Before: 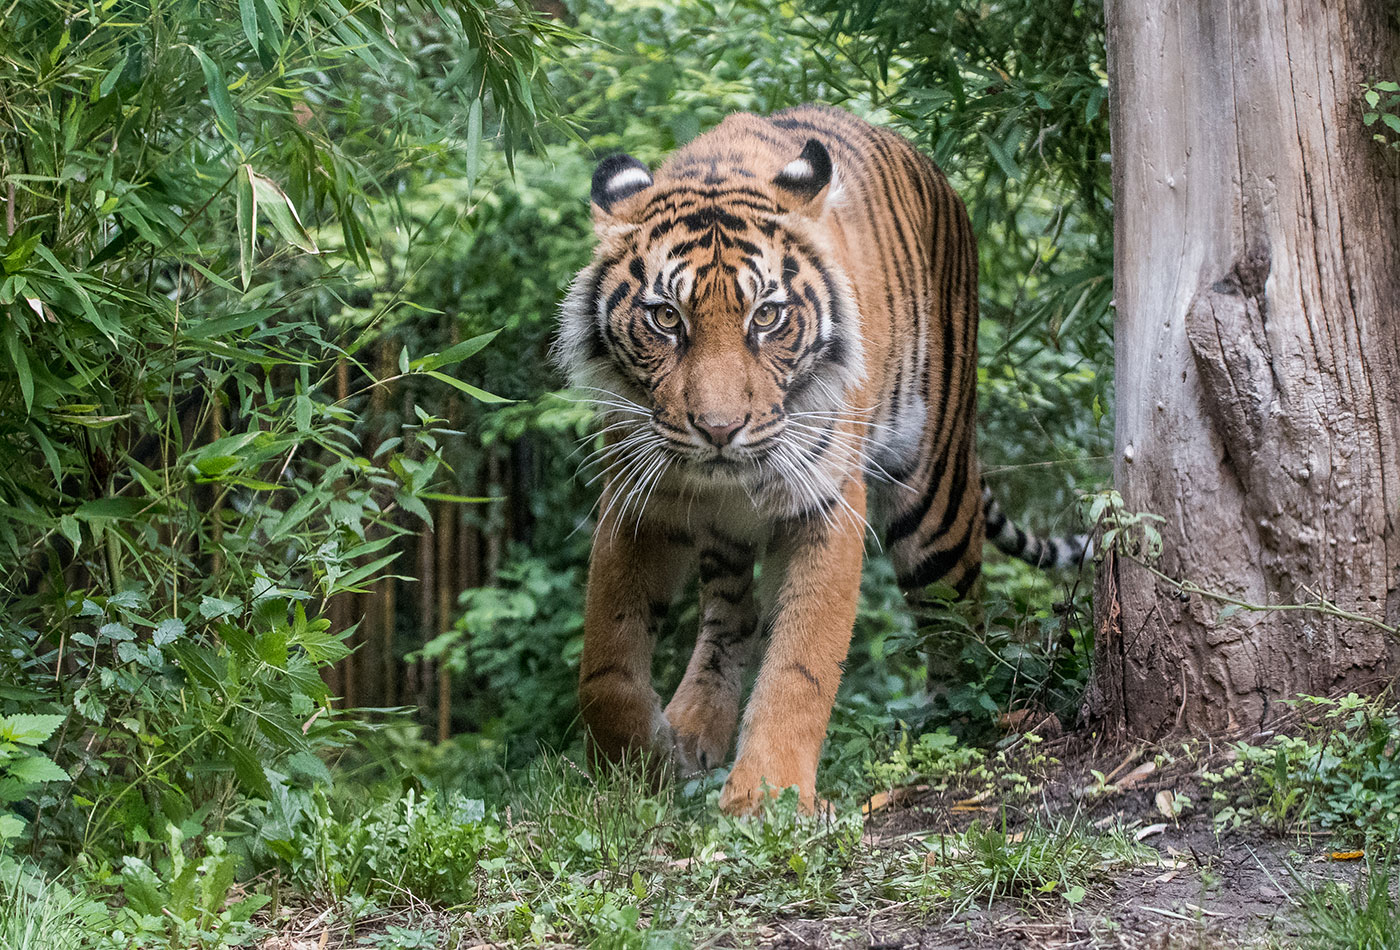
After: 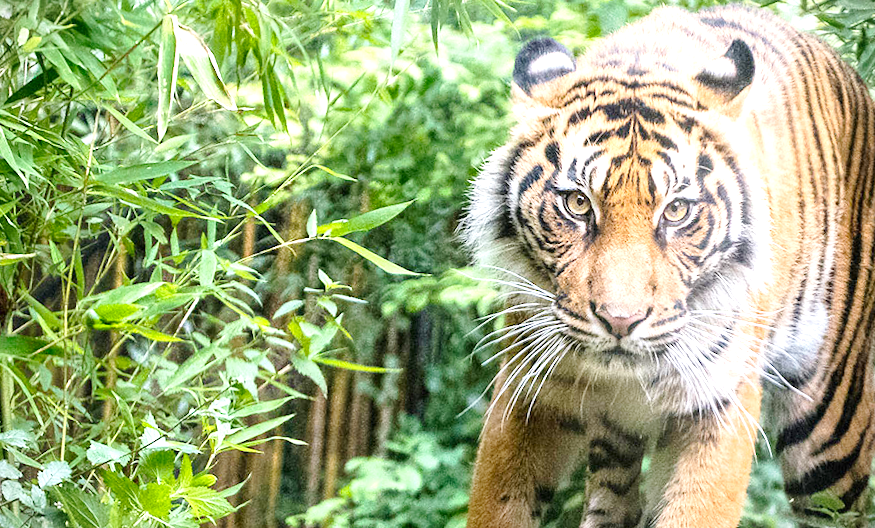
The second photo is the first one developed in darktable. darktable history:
crop and rotate: angle -4.99°, left 2.122%, top 6.945%, right 27.566%, bottom 30.519%
tone curve: curves: ch0 [(0, 0) (0.003, 0.004) (0.011, 0.014) (0.025, 0.032) (0.044, 0.057) (0.069, 0.089) (0.1, 0.128) (0.136, 0.174) (0.177, 0.227) (0.224, 0.287) (0.277, 0.354) (0.335, 0.427) (0.399, 0.507) (0.468, 0.582) (0.543, 0.653) (0.623, 0.726) (0.709, 0.799) (0.801, 0.876) (0.898, 0.937) (1, 1)], preserve colors none
color balance rgb: perceptual saturation grading › global saturation 20%, global vibrance 20%
exposure: black level correction 0, exposure 1.4 EV, compensate highlight preservation false
vignetting: fall-off start 100%, brightness -0.282, width/height ratio 1.31
